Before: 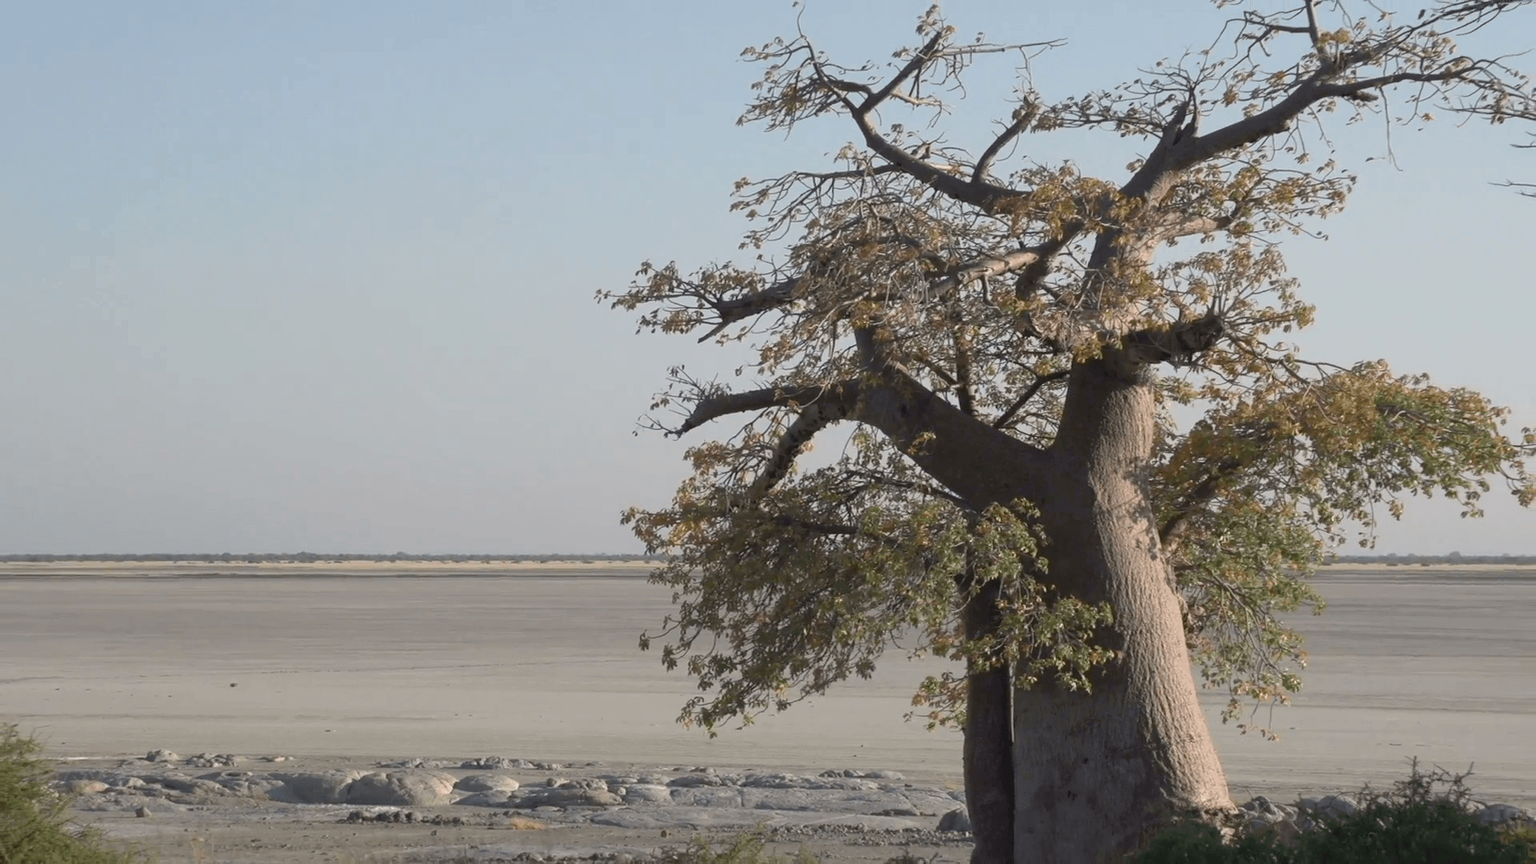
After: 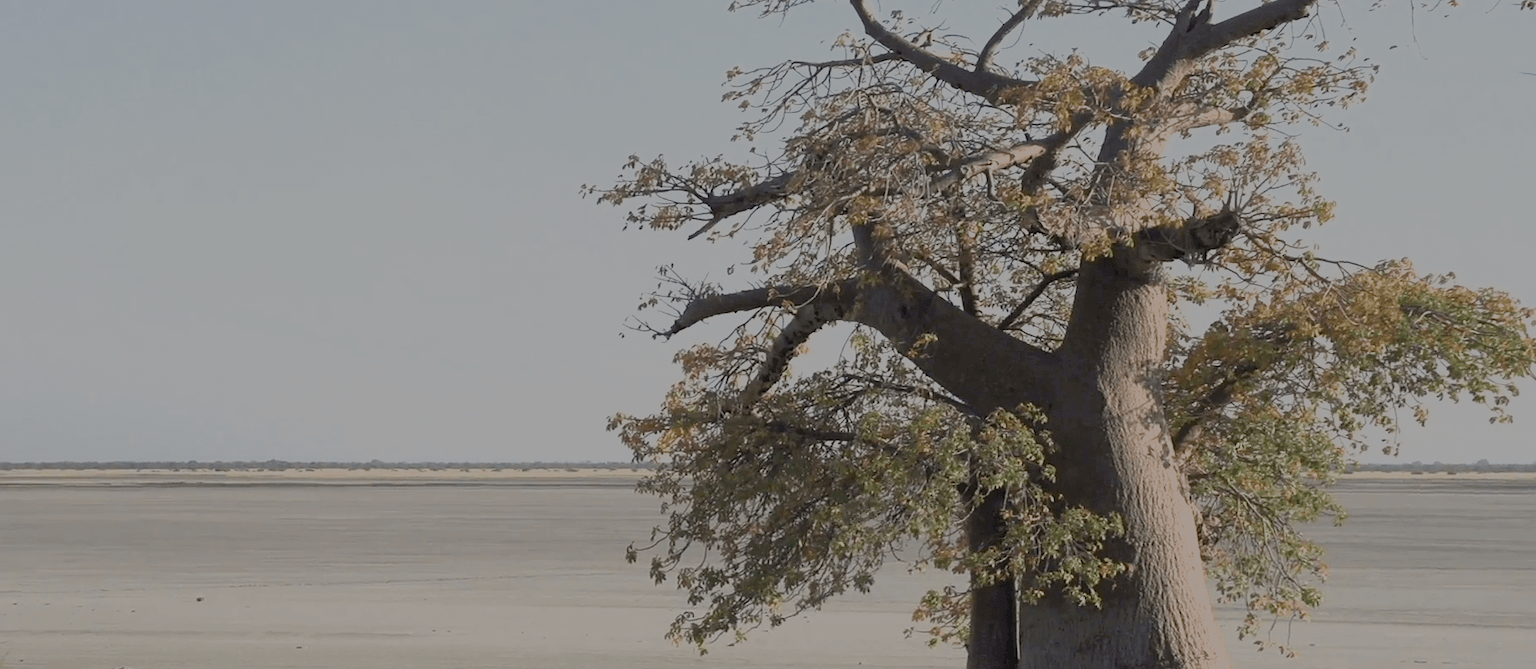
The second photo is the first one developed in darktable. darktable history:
filmic rgb: black relative exposure -13.02 EV, white relative exposure 4.06 EV, threshold 5.95 EV, target white luminance 85.012%, hardness 6.29, latitude 41.78%, contrast 0.856, shadows ↔ highlights balance 8.34%, enable highlight reconstruction true
sharpen: amount 0.209
crop and rotate: left 2.818%, top 13.303%, right 1.958%, bottom 12.822%
